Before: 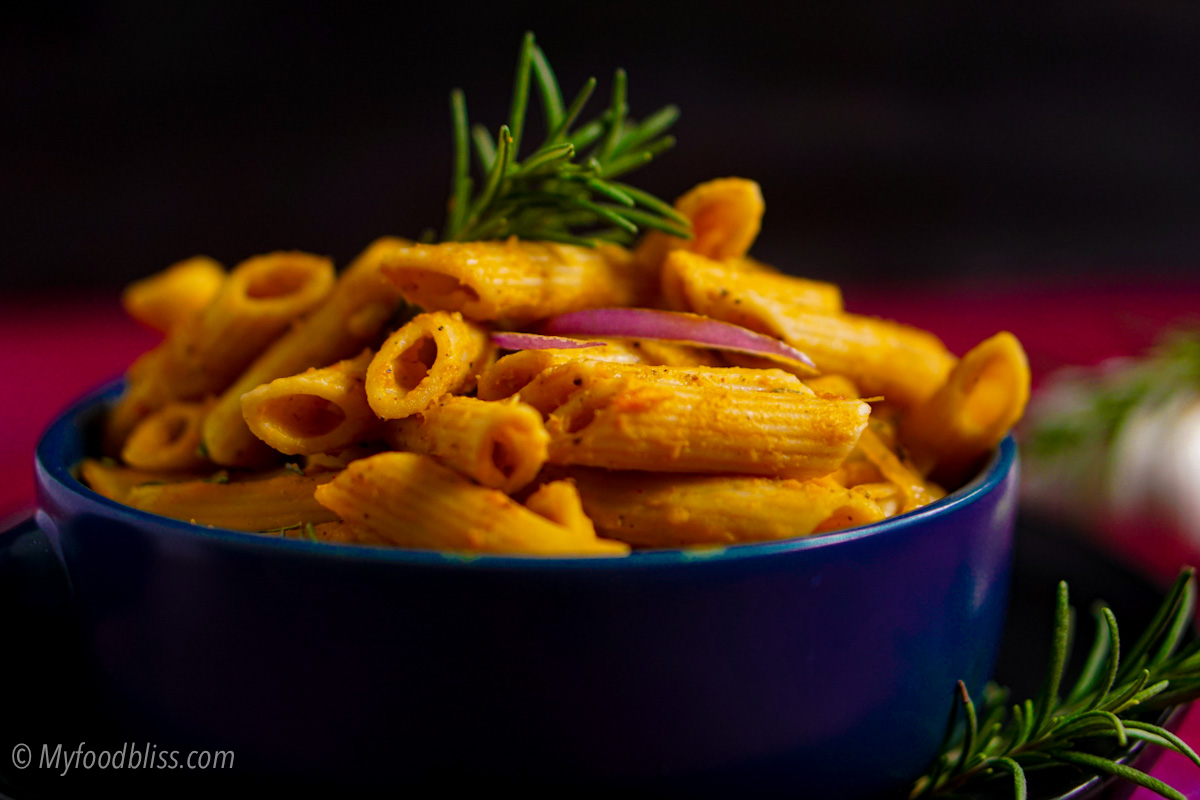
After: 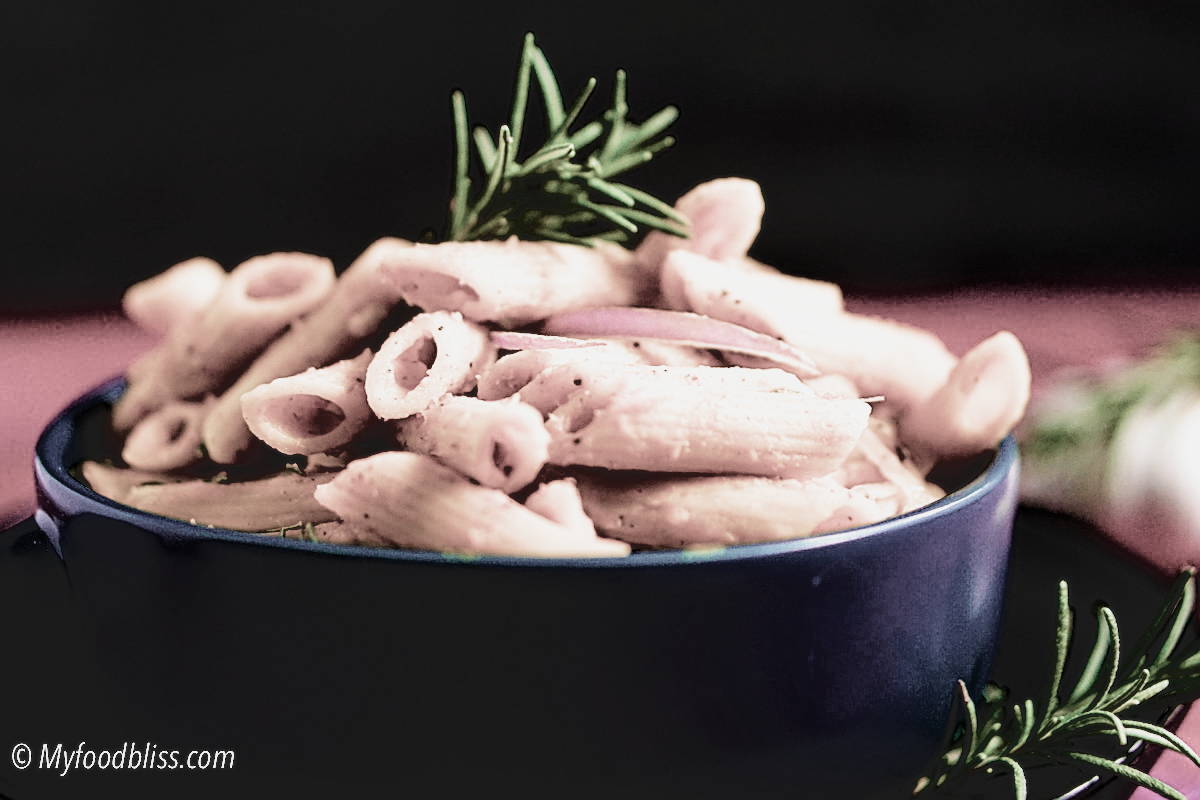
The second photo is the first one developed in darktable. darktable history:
exposure: black level correction 0.015, exposure 1.775 EV, compensate highlight preservation false
tone curve: curves: ch0 [(0, 0) (0.087, 0.054) (0.281, 0.245) (0.532, 0.514) (0.835, 0.818) (0.994, 0.955)]; ch1 [(0, 0) (0.27, 0.195) (0.406, 0.435) (0.452, 0.474) (0.495, 0.5) (0.514, 0.508) (0.537, 0.556) (0.654, 0.689) (1, 1)]; ch2 [(0, 0) (0.269, 0.299) (0.459, 0.441) (0.498, 0.499) (0.523, 0.52) (0.551, 0.549) (0.633, 0.625) (0.659, 0.681) (0.718, 0.764) (1, 1)], preserve colors none
filmic rgb: black relative exposure -5.06 EV, white relative exposure 3.97 EV, threshold 2.95 EV, hardness 2.88, contrast 1.296, highlights saturation mix -30.65%, color science v4 (2020), enable highlight reconstruction true
sharpen: on, module defaults
